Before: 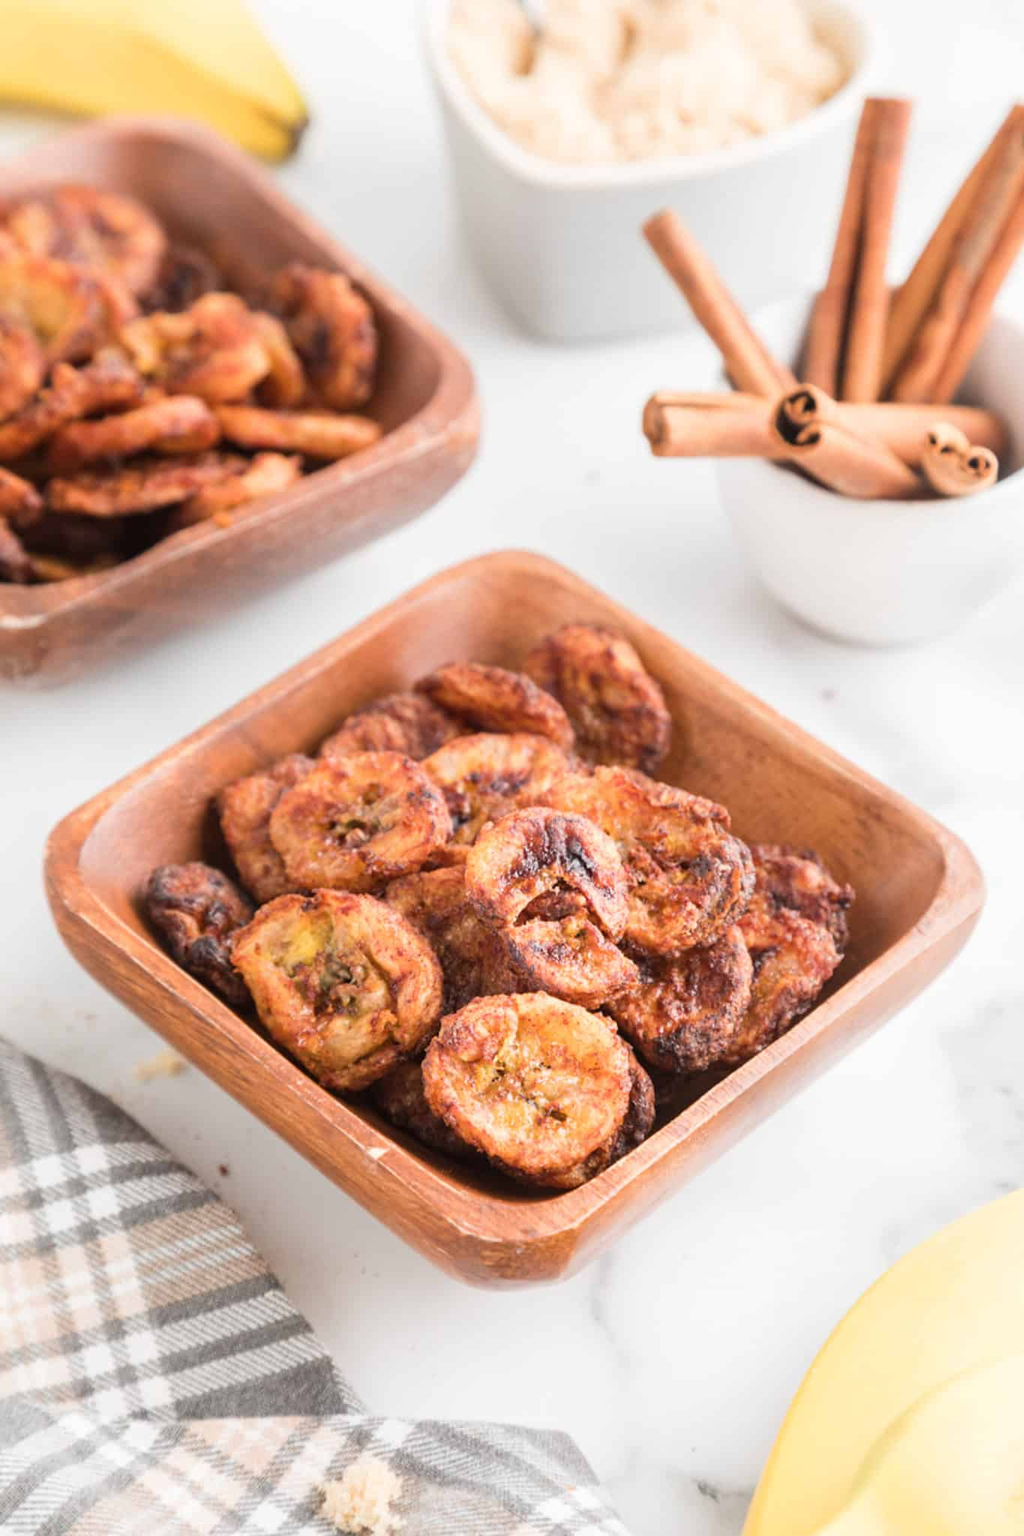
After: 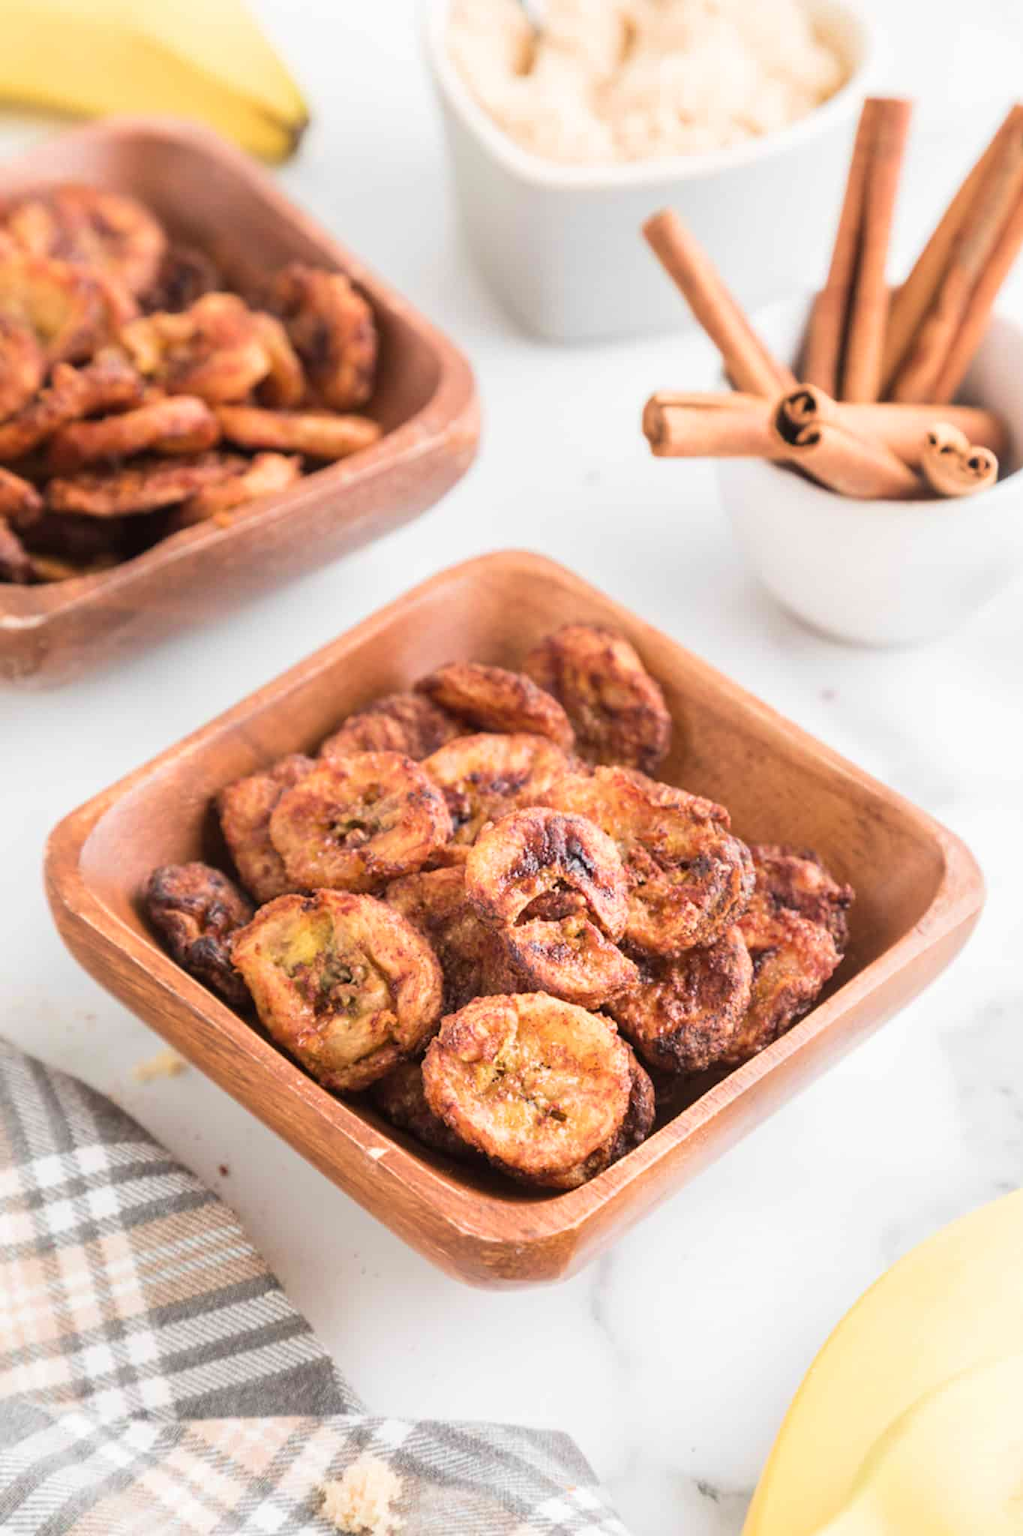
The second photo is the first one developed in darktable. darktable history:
velvia: strength 26.75%
